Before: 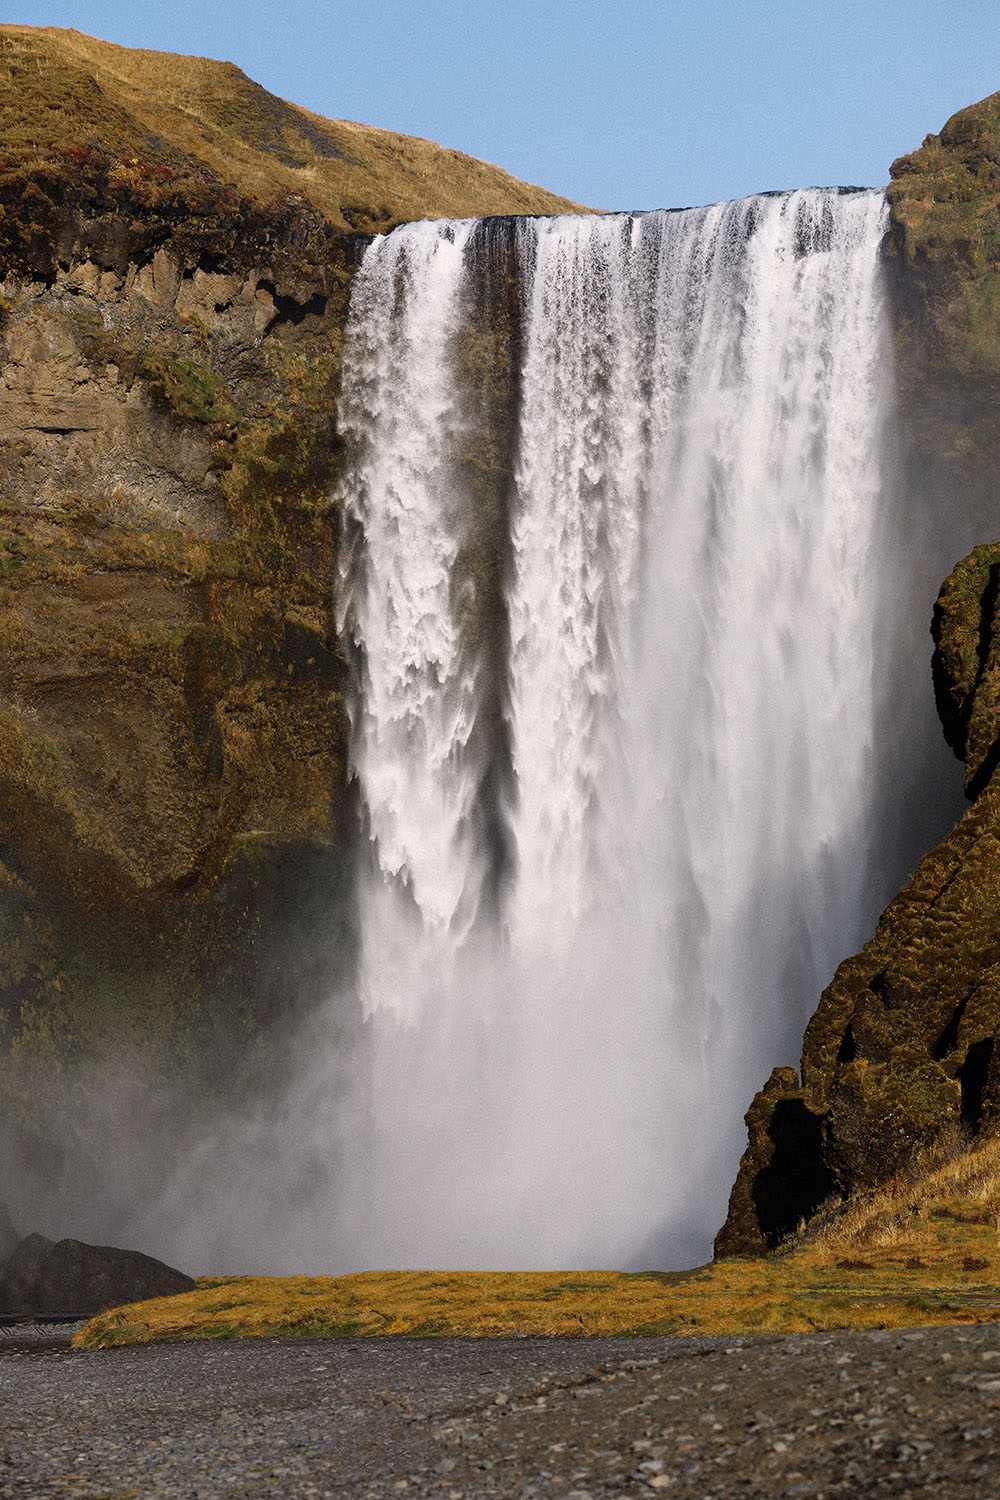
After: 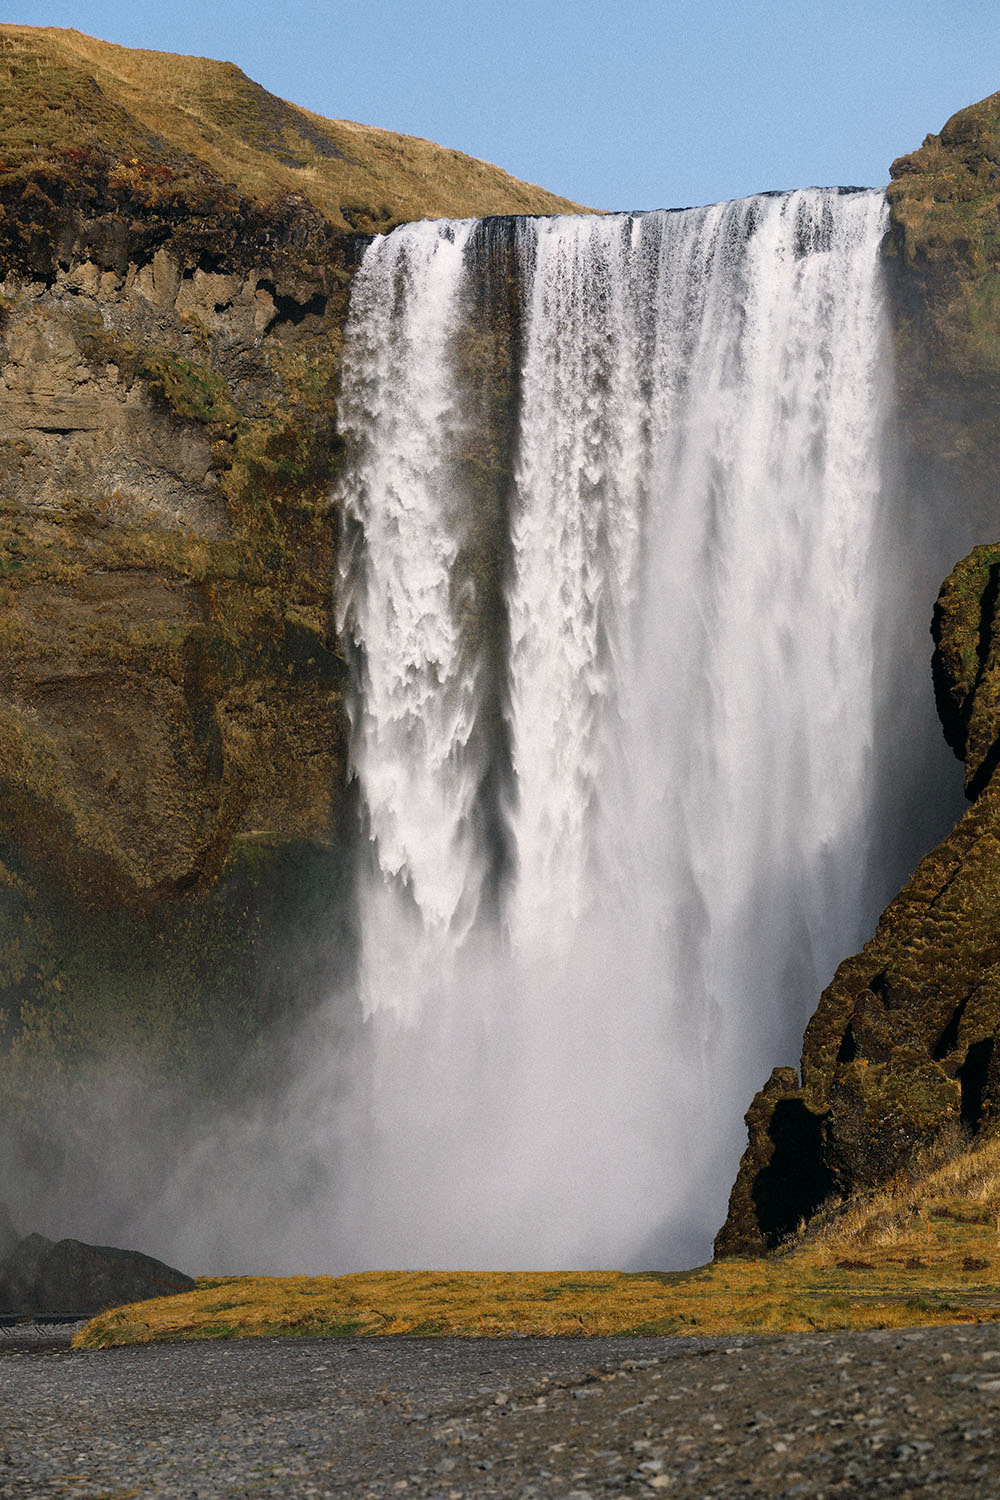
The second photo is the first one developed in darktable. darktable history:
color balance: mode lift, gamma, gain (sRGB), lift [1, 1, 1.022, 1.026]
exposure: black level correction 0.001, compensate highlight preservation false
